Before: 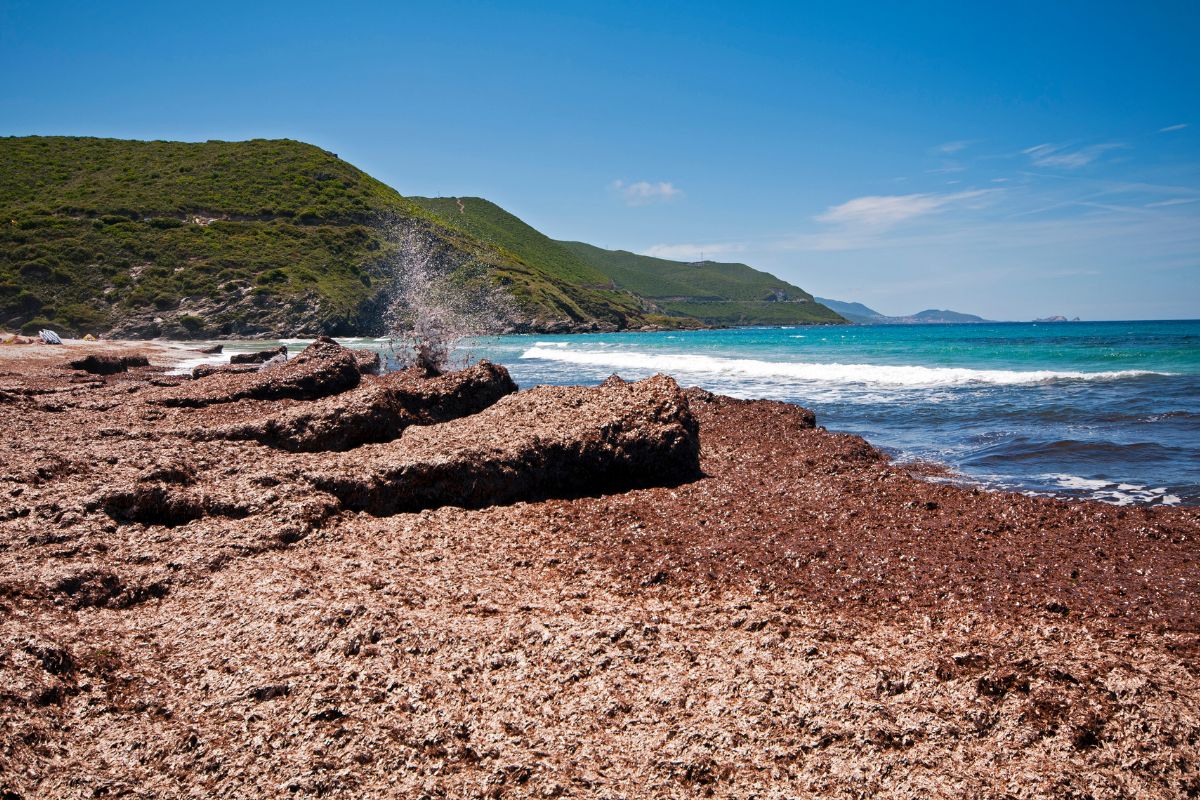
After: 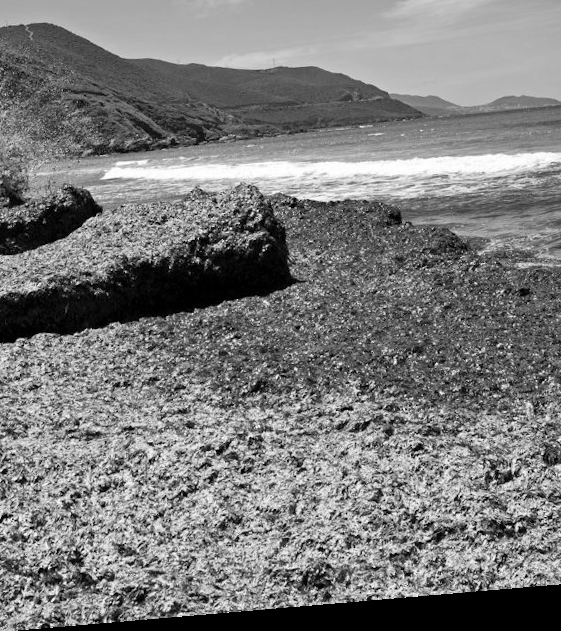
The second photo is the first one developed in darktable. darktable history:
crop: left 35.432%, top 26.233%, right 20.145%, bottom 3.432%
monochrome: on, module defaults
rotate and perspective: rotation -4.86°, automatic cropping off
